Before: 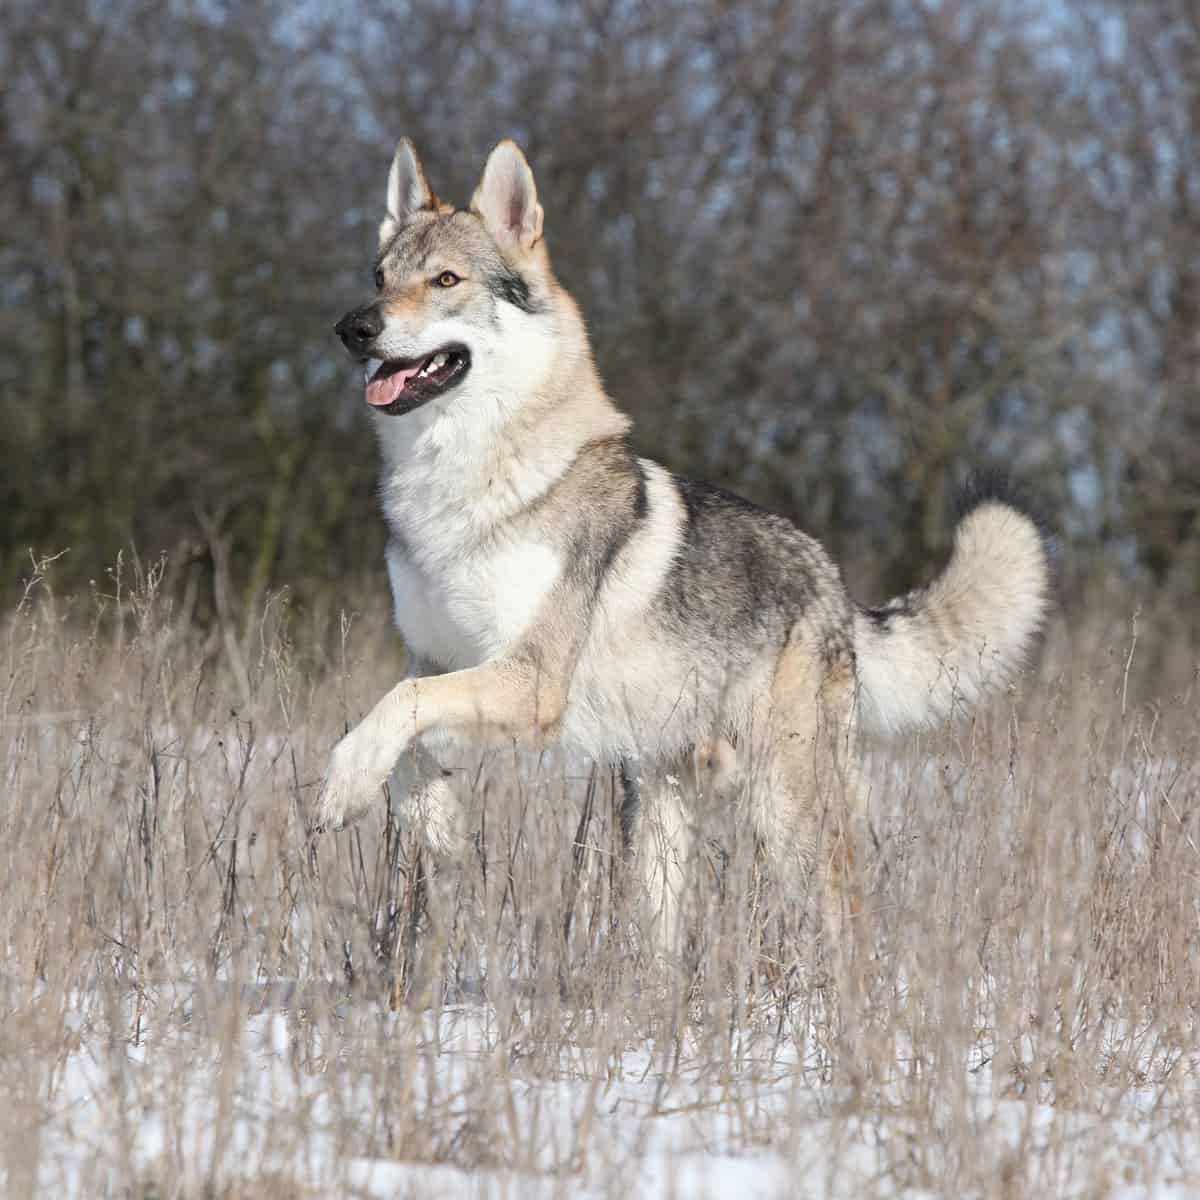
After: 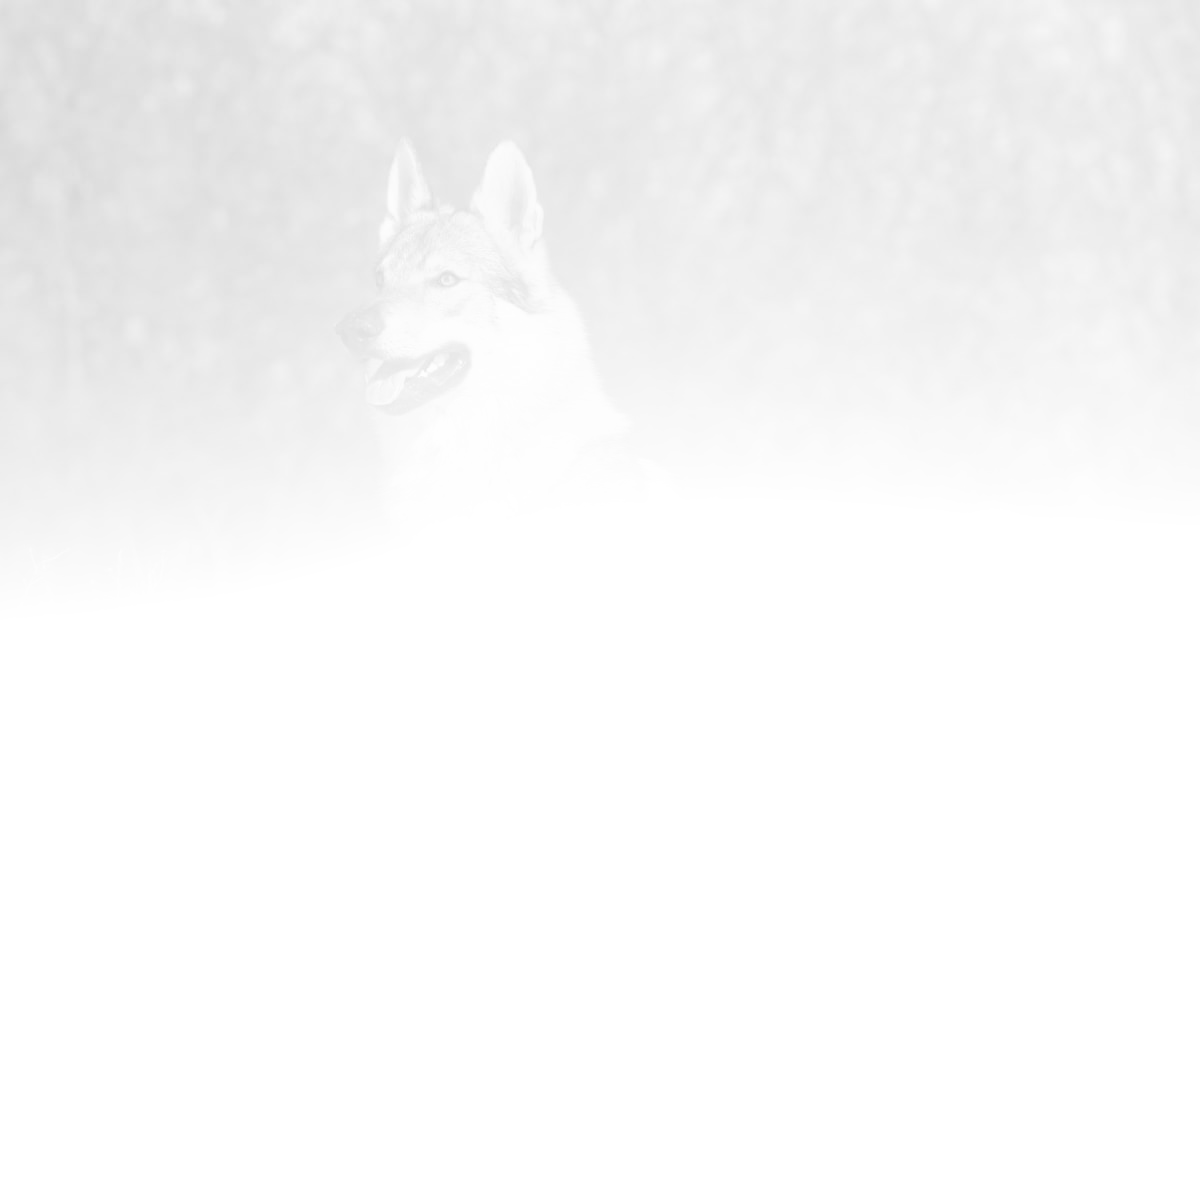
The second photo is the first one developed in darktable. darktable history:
monochrome: on, module defaults
tone curve: curves: ch0 [(0.013, 0) (0.061, 0.068) (0.239, 0.256) (0.502, 0.505) (0.683, 0.676) (0.761, 0.773) (0.858, 0.858) (0.987, 0.945)]; ch1 [(0, 0) (0.172, 0.123) (0.304, 0.267) (0.414, 0.395) (0.472, 0.473) (0.502, 0.508) (0.521, 0.528) (0.583, 0.595) (0.654, 0.673) (0.728, 0.761) (1, 1)]; ch2 [(0, 0) (0.411, 0.424) (0.485, 0.476) (0.502, 0.502) (0.553, 0.557) (0.57, 0.576) (1, 1)], color space Lab, independent channels, preserve colors none
bloom: size 85%, threshold 5%, strength 85%
